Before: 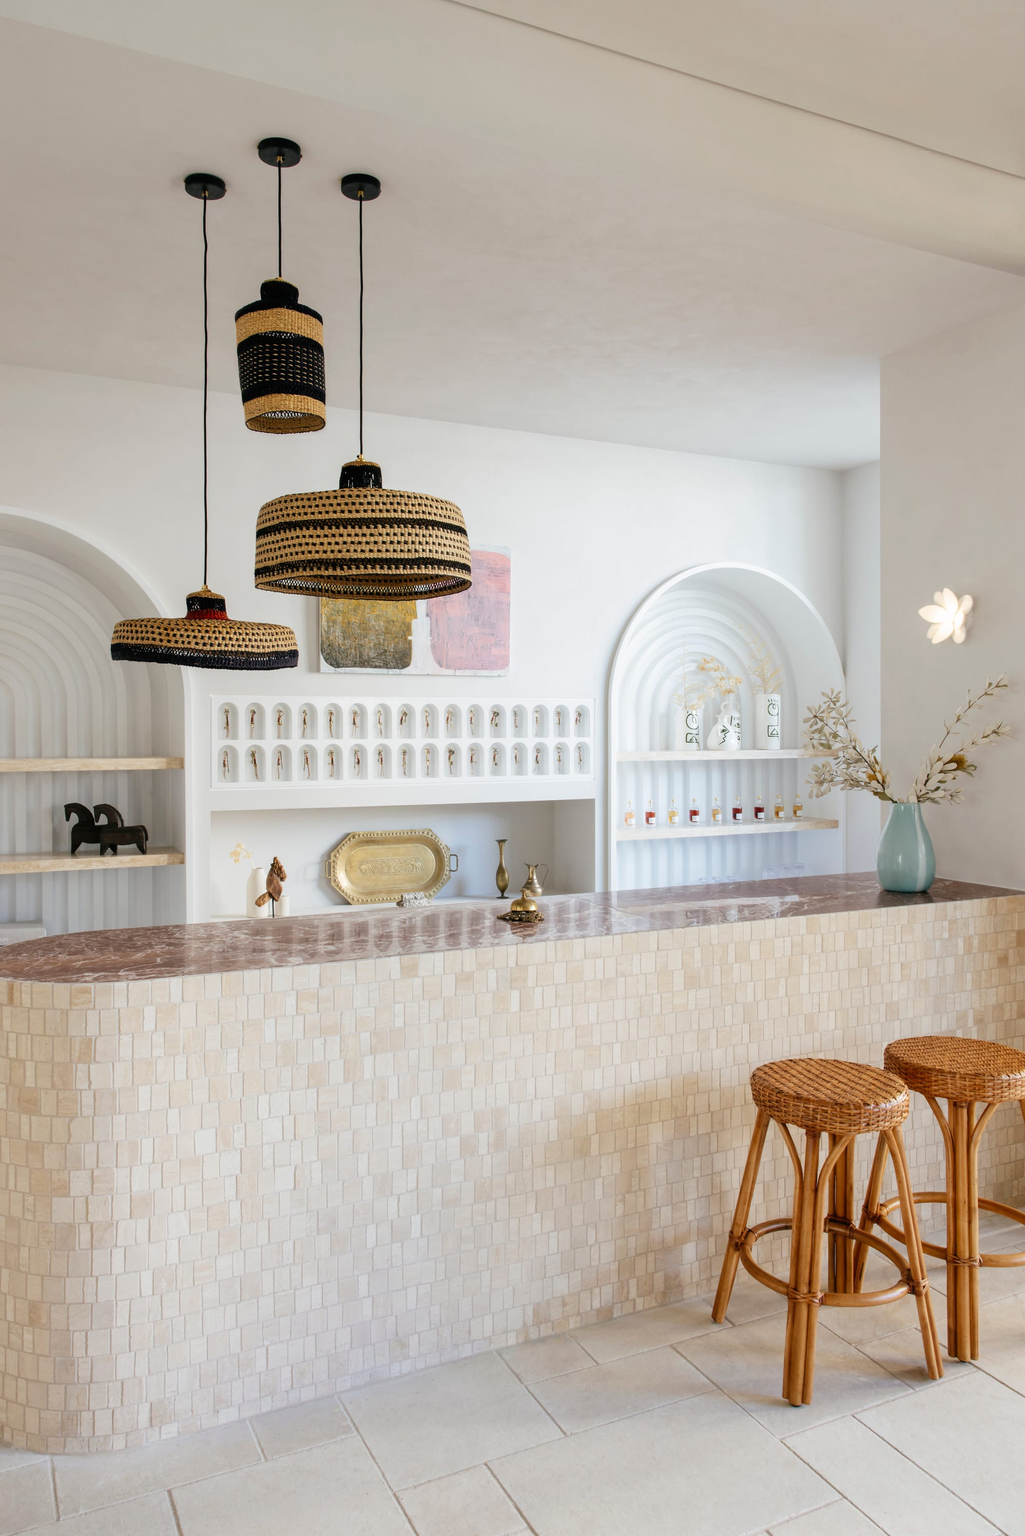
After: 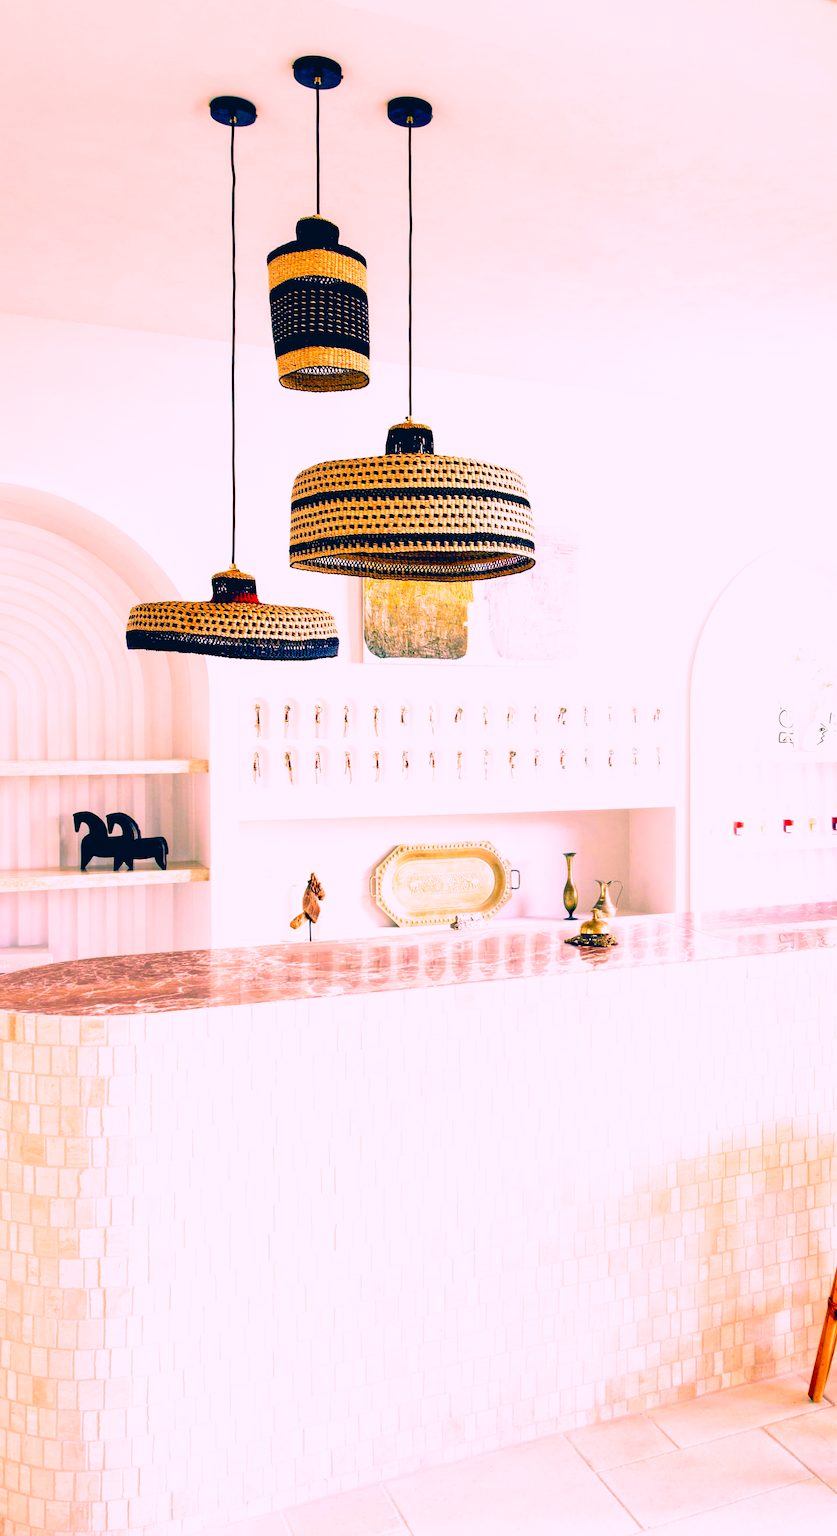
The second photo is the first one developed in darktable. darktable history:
crop: top 5.803%, right 27.864%, bottom 5.804%
exposure: black level correction -0.014, exposure -0.193 EV, compensate highlight preservation false
velvia: on, module defaults
filmic rgb: middle gray luminance 8.8%, black relative exposure -6.3 EV, white relative exposure 2.7 EV, threshold 6 EV, target black luminance 0%, hardness 4.74, latitude 73.47%, contrast 1.332, shadows ↔ highlights balance 10.13%, add noise in highlights 0, preserve chrominance no, color science v3 (2019), use custom middle-gray values true, iterations of high-quality reconstruction 0, contrast in highlights soft, enable highlight reconstruction true
grain: coarseness 14.57 ISO, strength 8.8%
color balance: lift [0.975, 0.993, 1, 1.015], gamma [1.1, 1, 1, 0.945], gain [1, 1.04, 1, 0.95]
color correction: highlights a* 17.03, highlights b* 0.205, shadows a* -15.38, shadows b* -14.56, saturation 1.5
